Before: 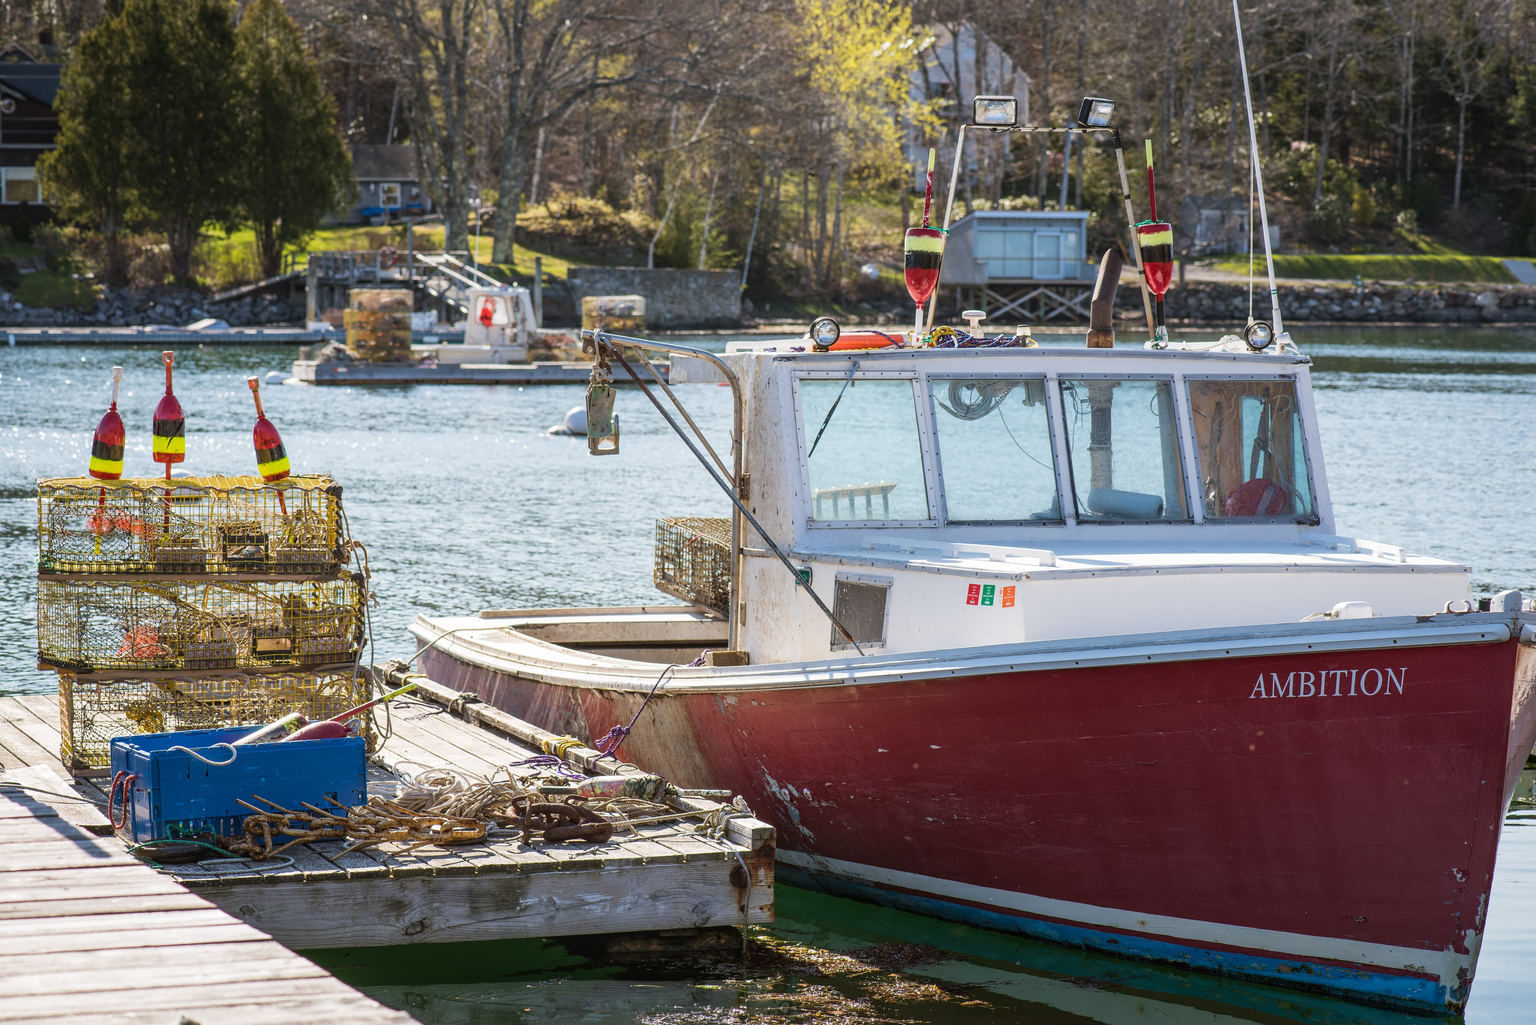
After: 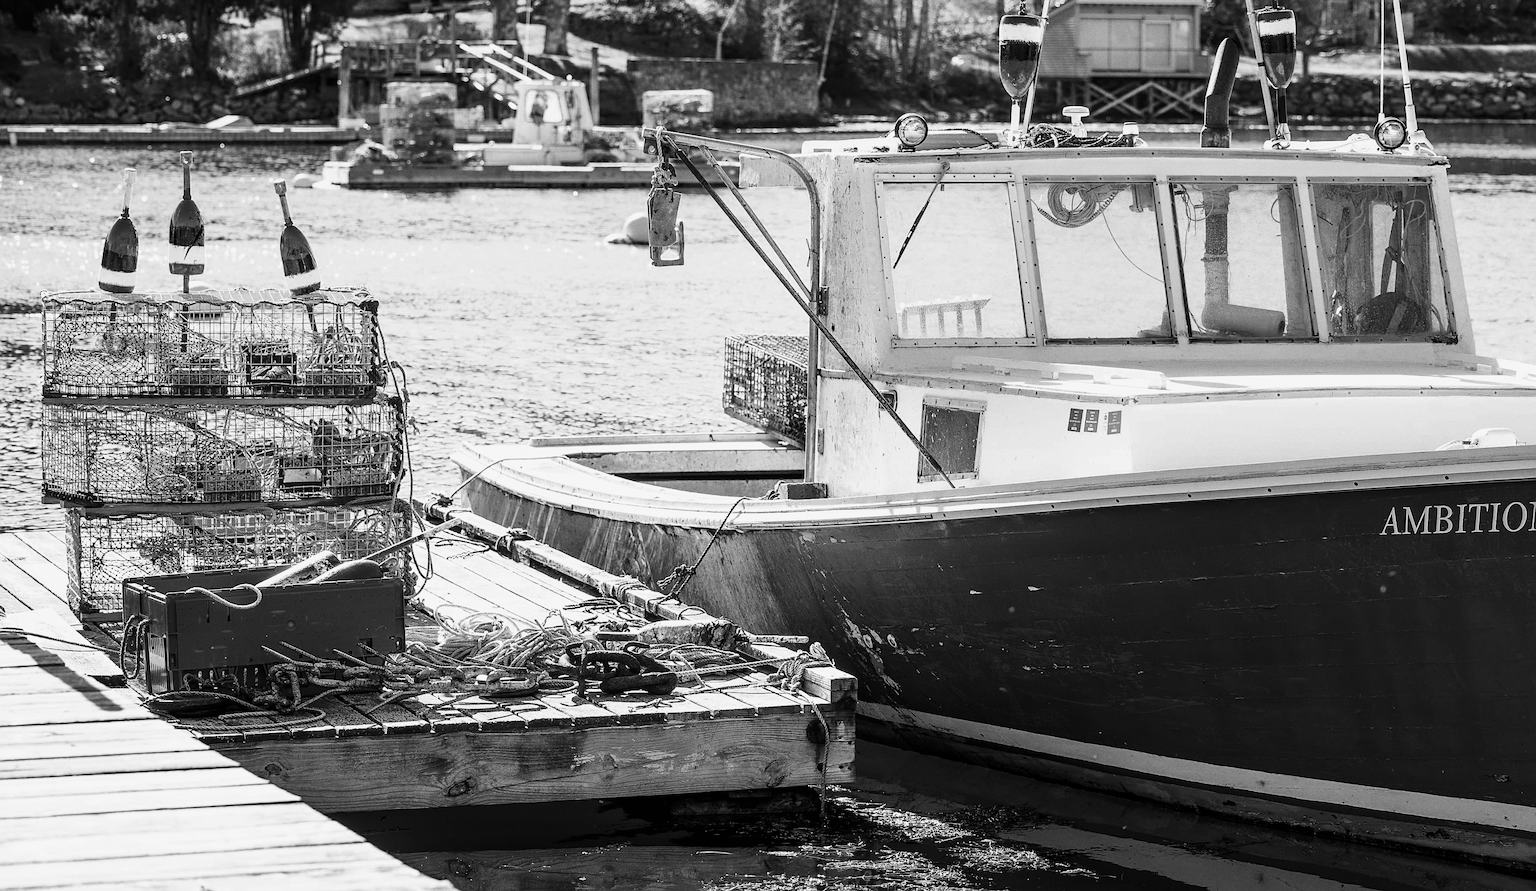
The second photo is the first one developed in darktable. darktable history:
contrast brightness saturation: contrast -0.03, brightness -0.59, saturation -1
crop: top 20.916%, right 9.437%, bottom 0.316%
filmic rgb: hardness 4.17
grain: coarseness 3.21 ISO
exposure: black level correction 0, exposure 1.75 EV, compensate exposure bias true, compensate highlight preservation false
sharpen: on, module defaults
